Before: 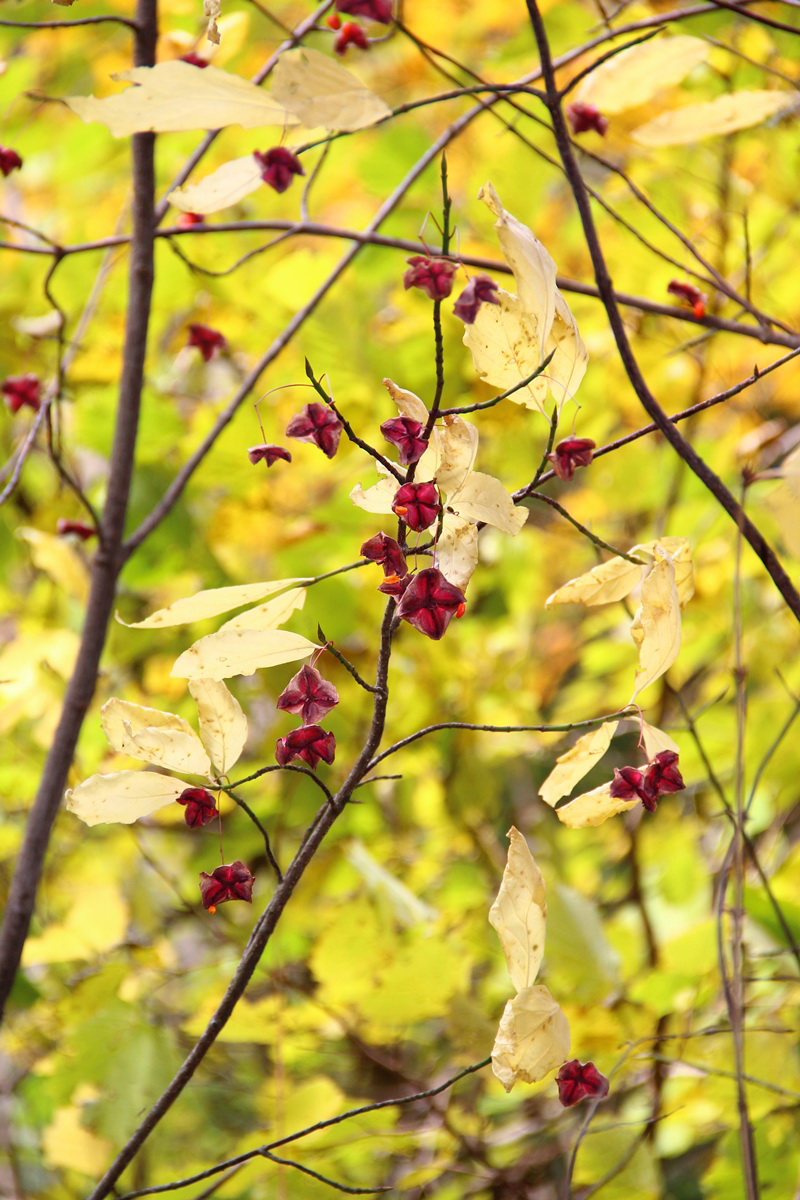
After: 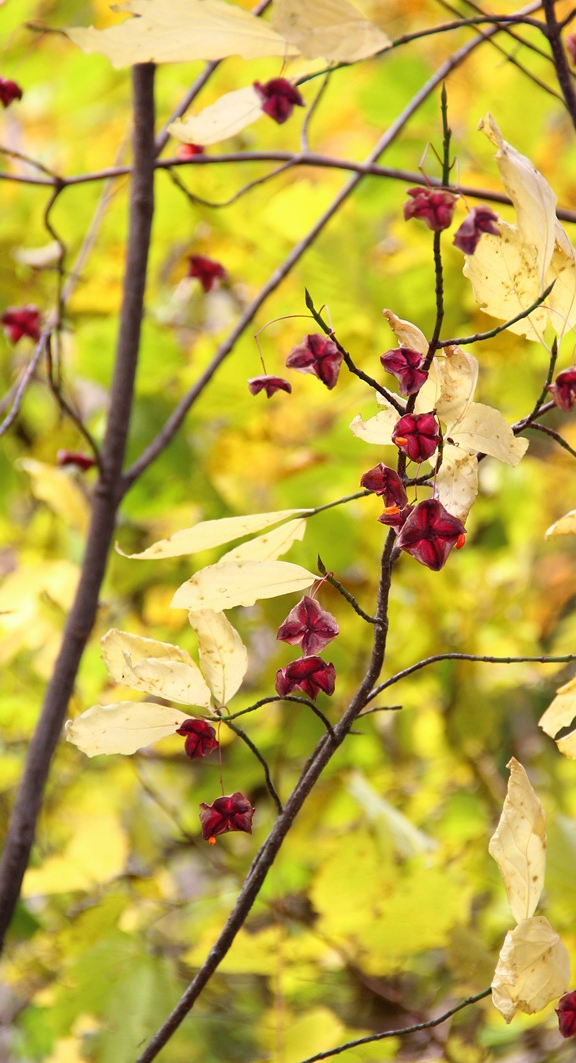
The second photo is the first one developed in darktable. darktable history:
crop: top 5.76%, right 27.894%, bottom 5.595%
